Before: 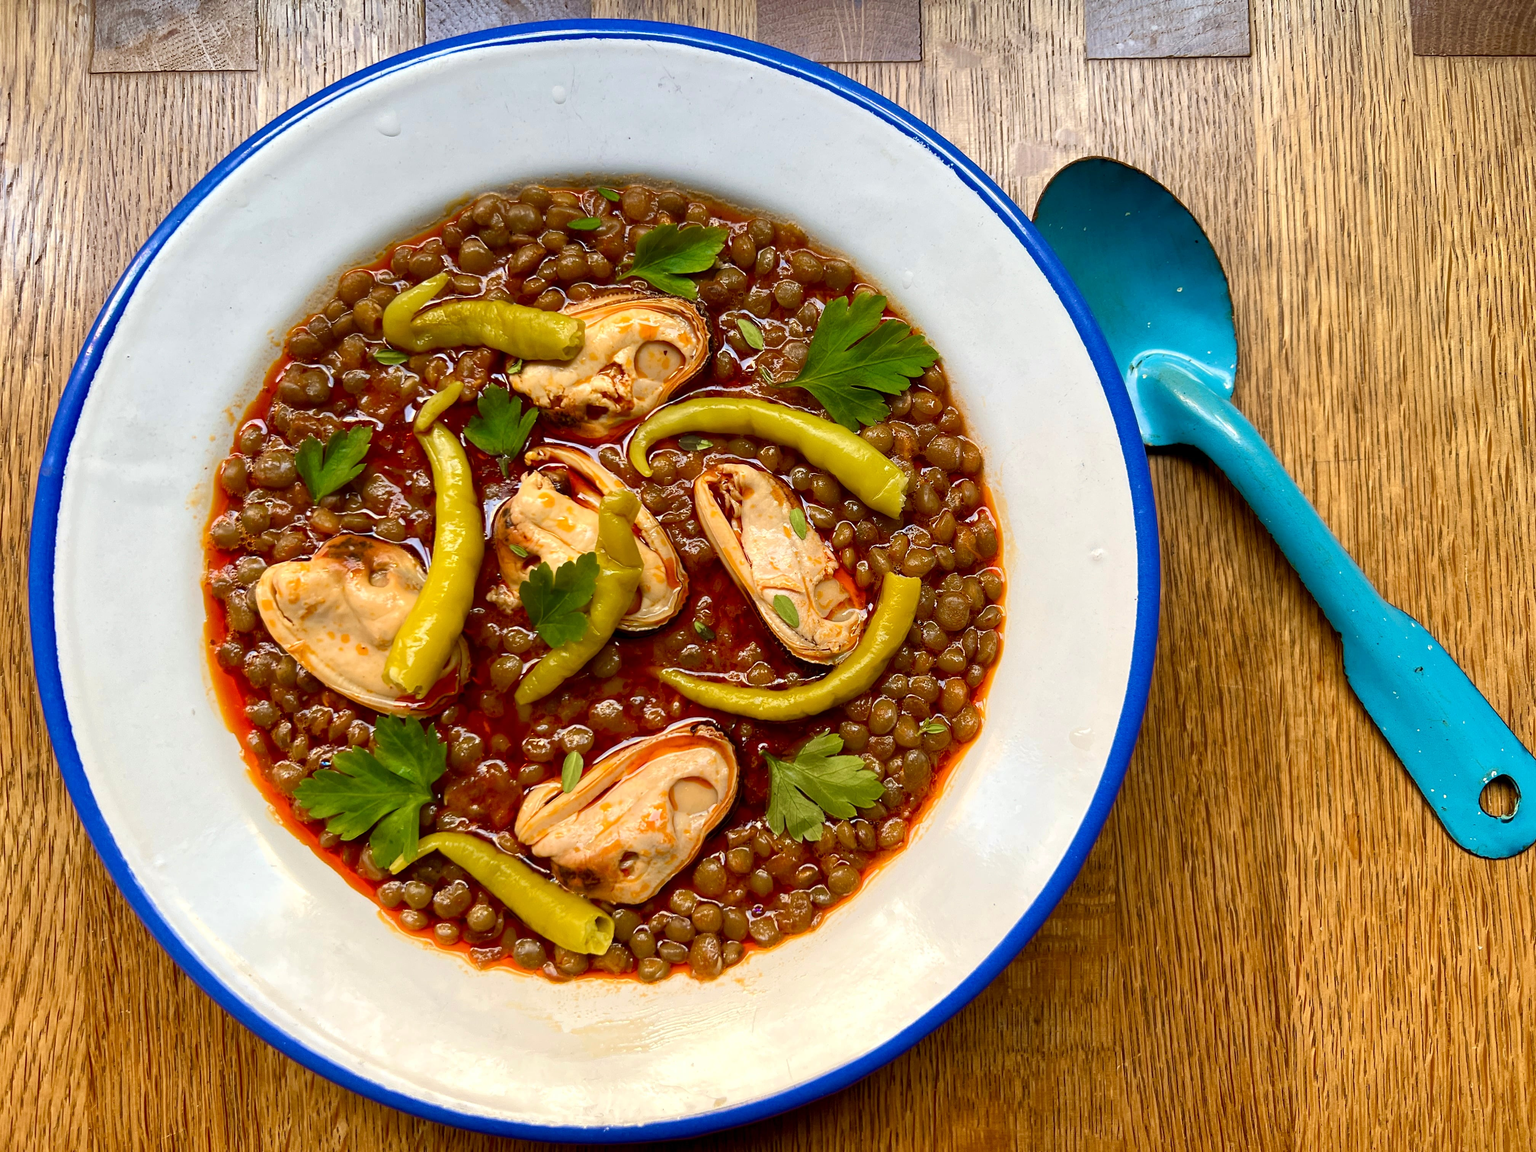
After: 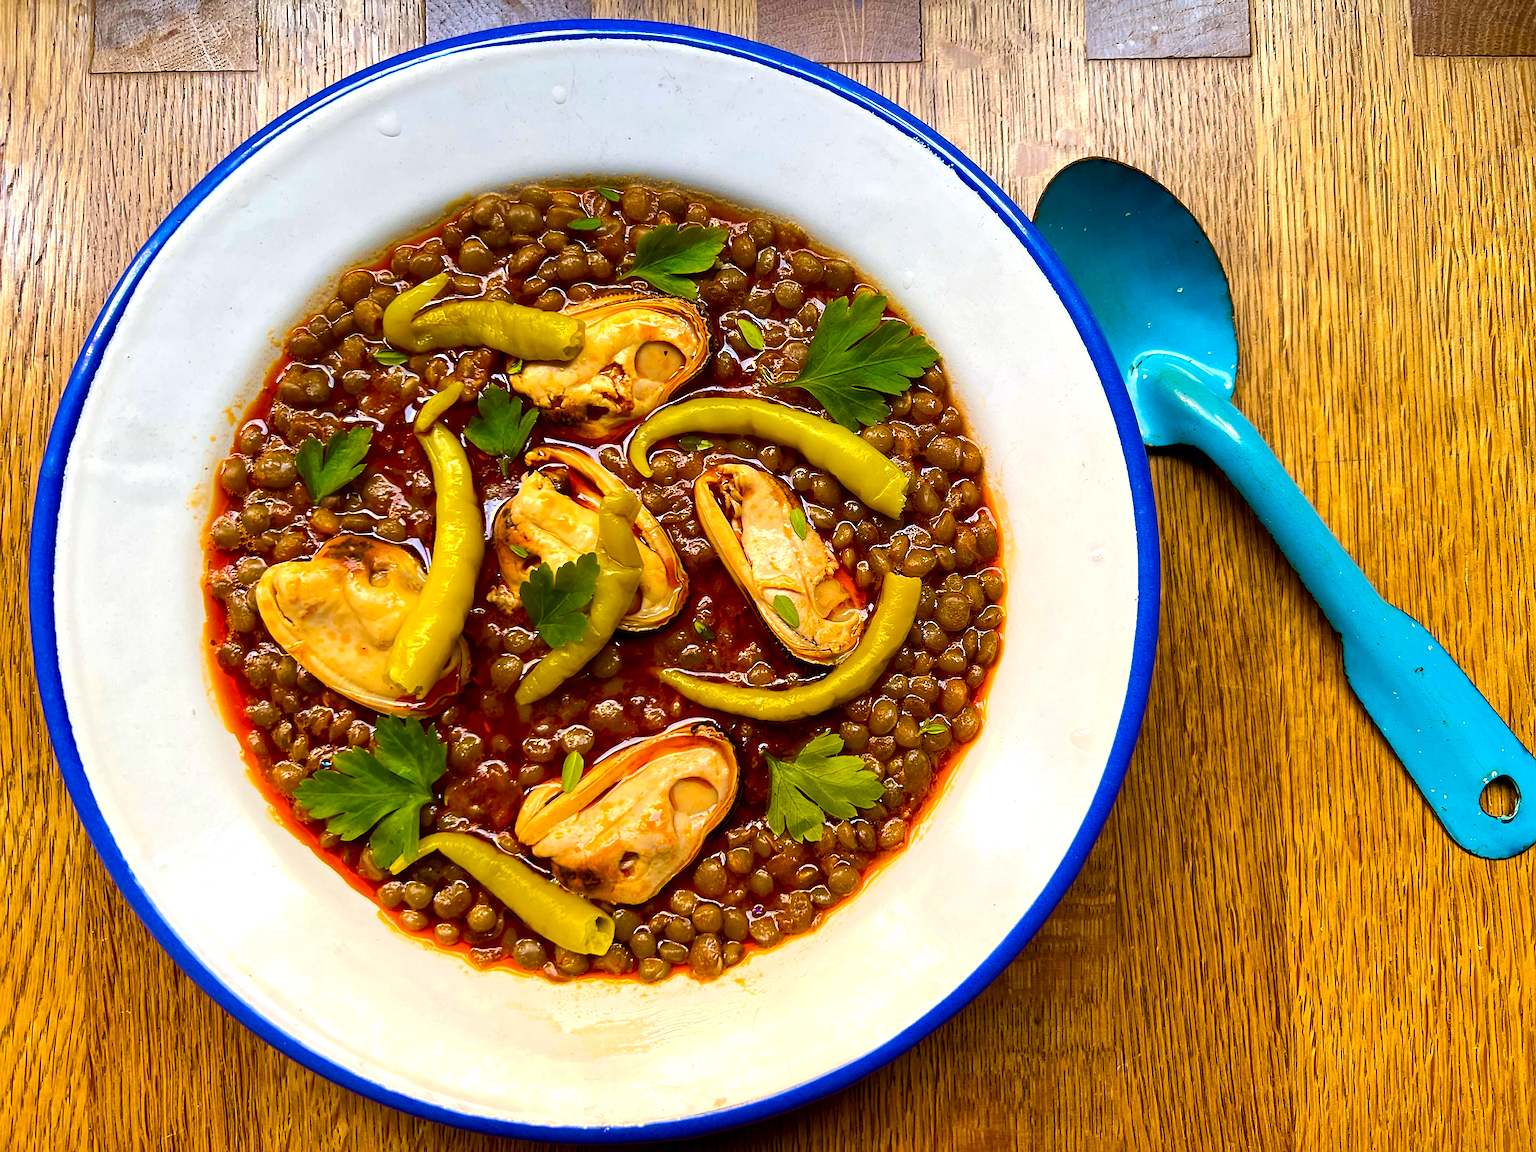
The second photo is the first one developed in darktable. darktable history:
color balance rgb: highlights gain › chroma 0.246%, highlights gain › hue 332.47°, perceptual saturation grading › global saturation 30.264%, perceptual brilliance grading › highlights 6.524%, perceptual brilliance grading › mid-tones 16.428%, perceptual brilliance grading › shadows -5.402%, global vibrance 20%
sharpen: on, module defaults
